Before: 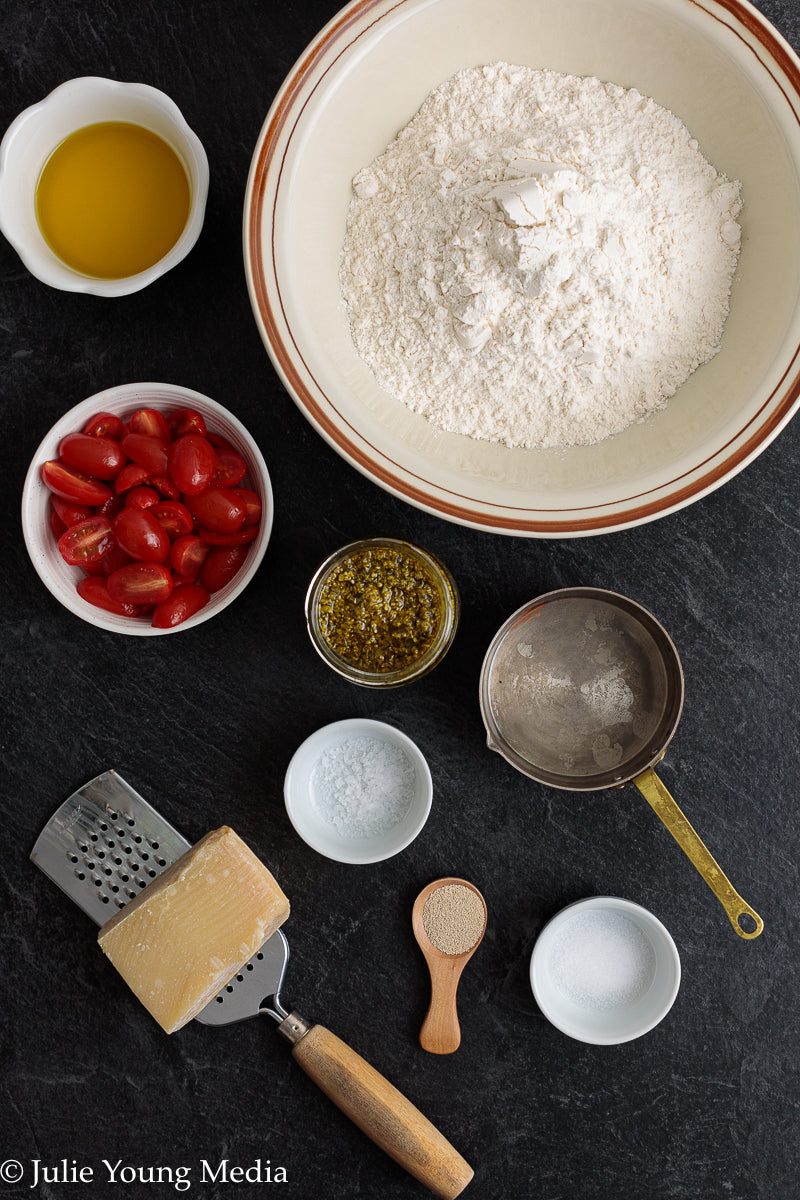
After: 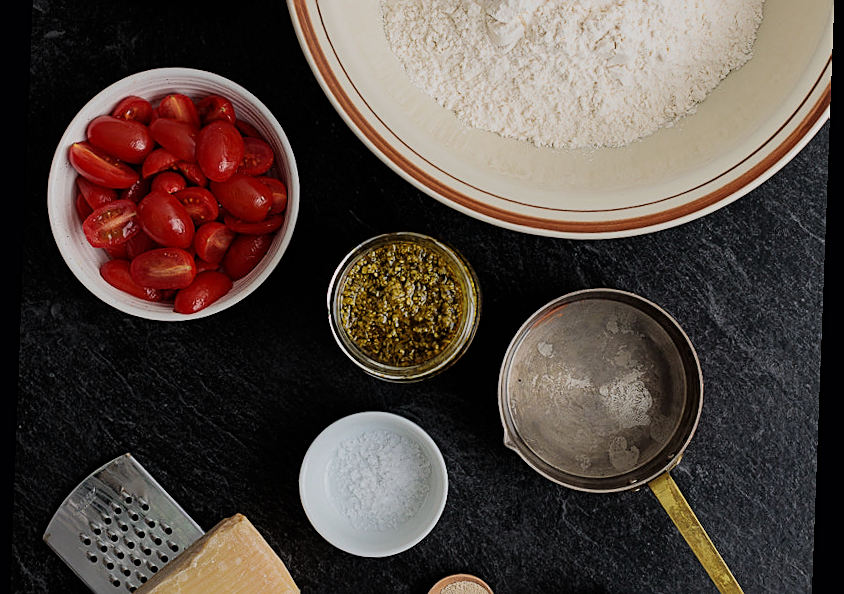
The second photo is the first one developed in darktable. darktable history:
filmic rgb: black relative exposure -7.82 EV, white relative exposure 4.29 EV, hardness 3.86, color science v6 (2022)
rotate and perspective: rotation 2.17°, automatic cropping off
sharpen: on, module defaults
crop and rotate: top 26.056%, bottom 25.543%
